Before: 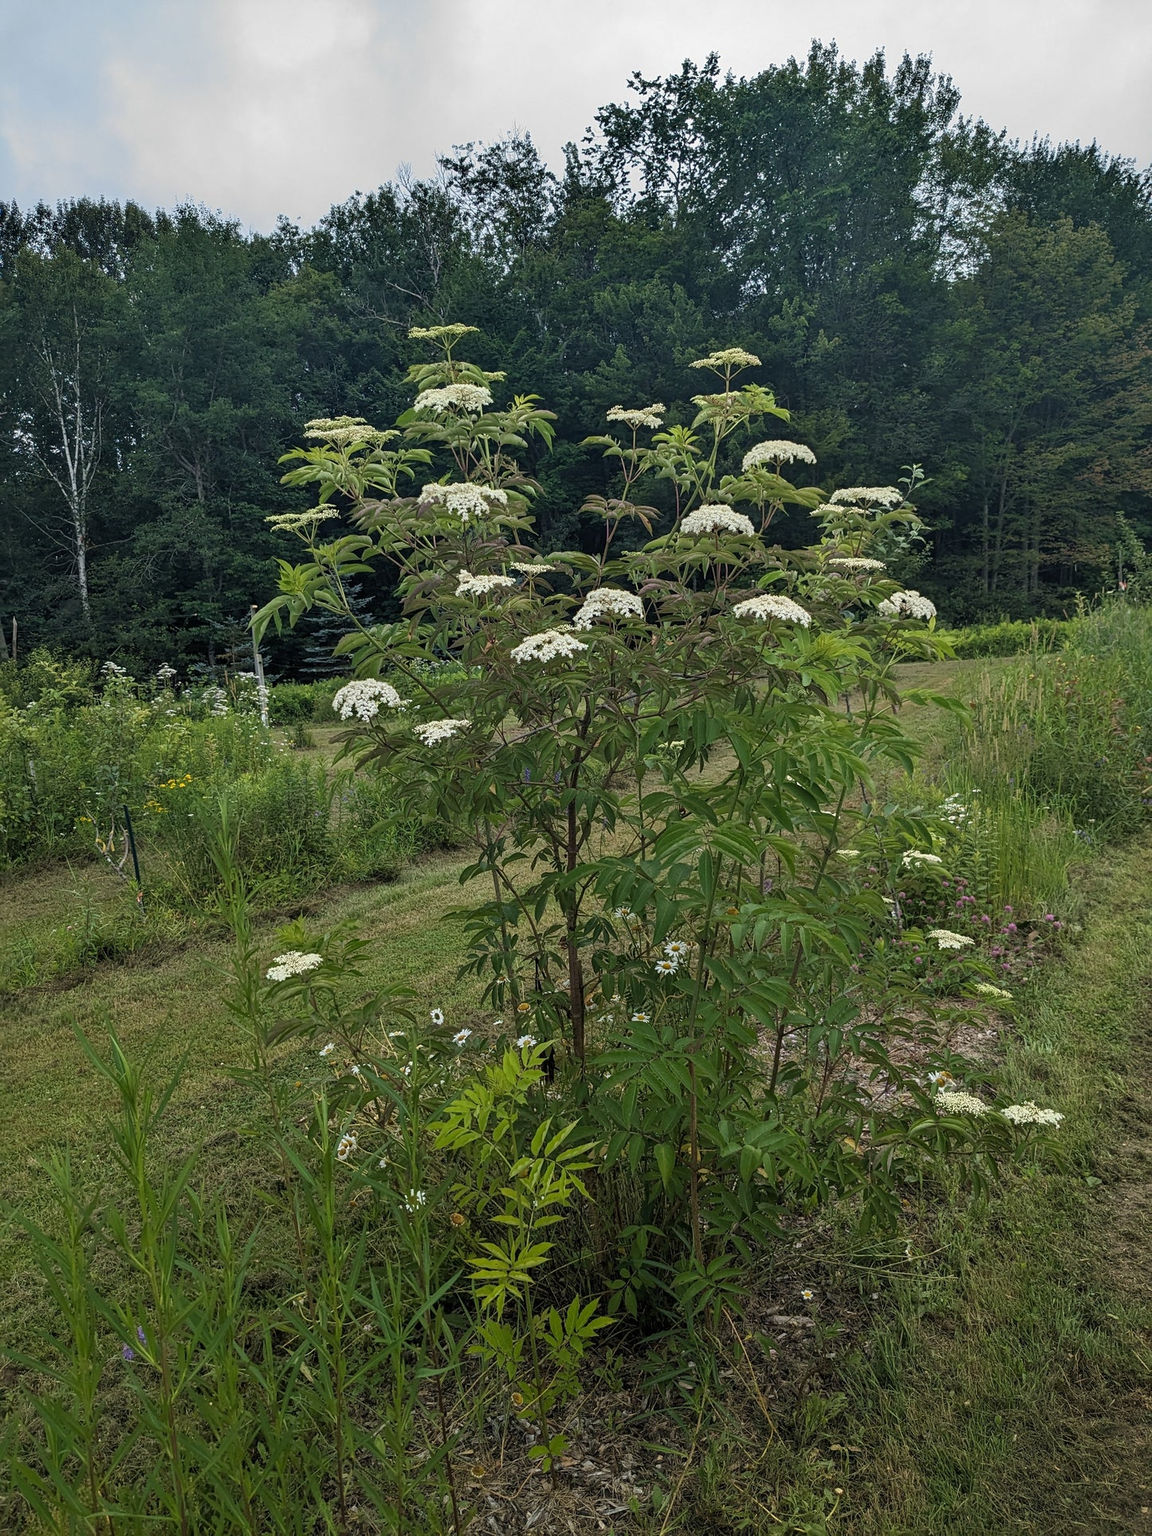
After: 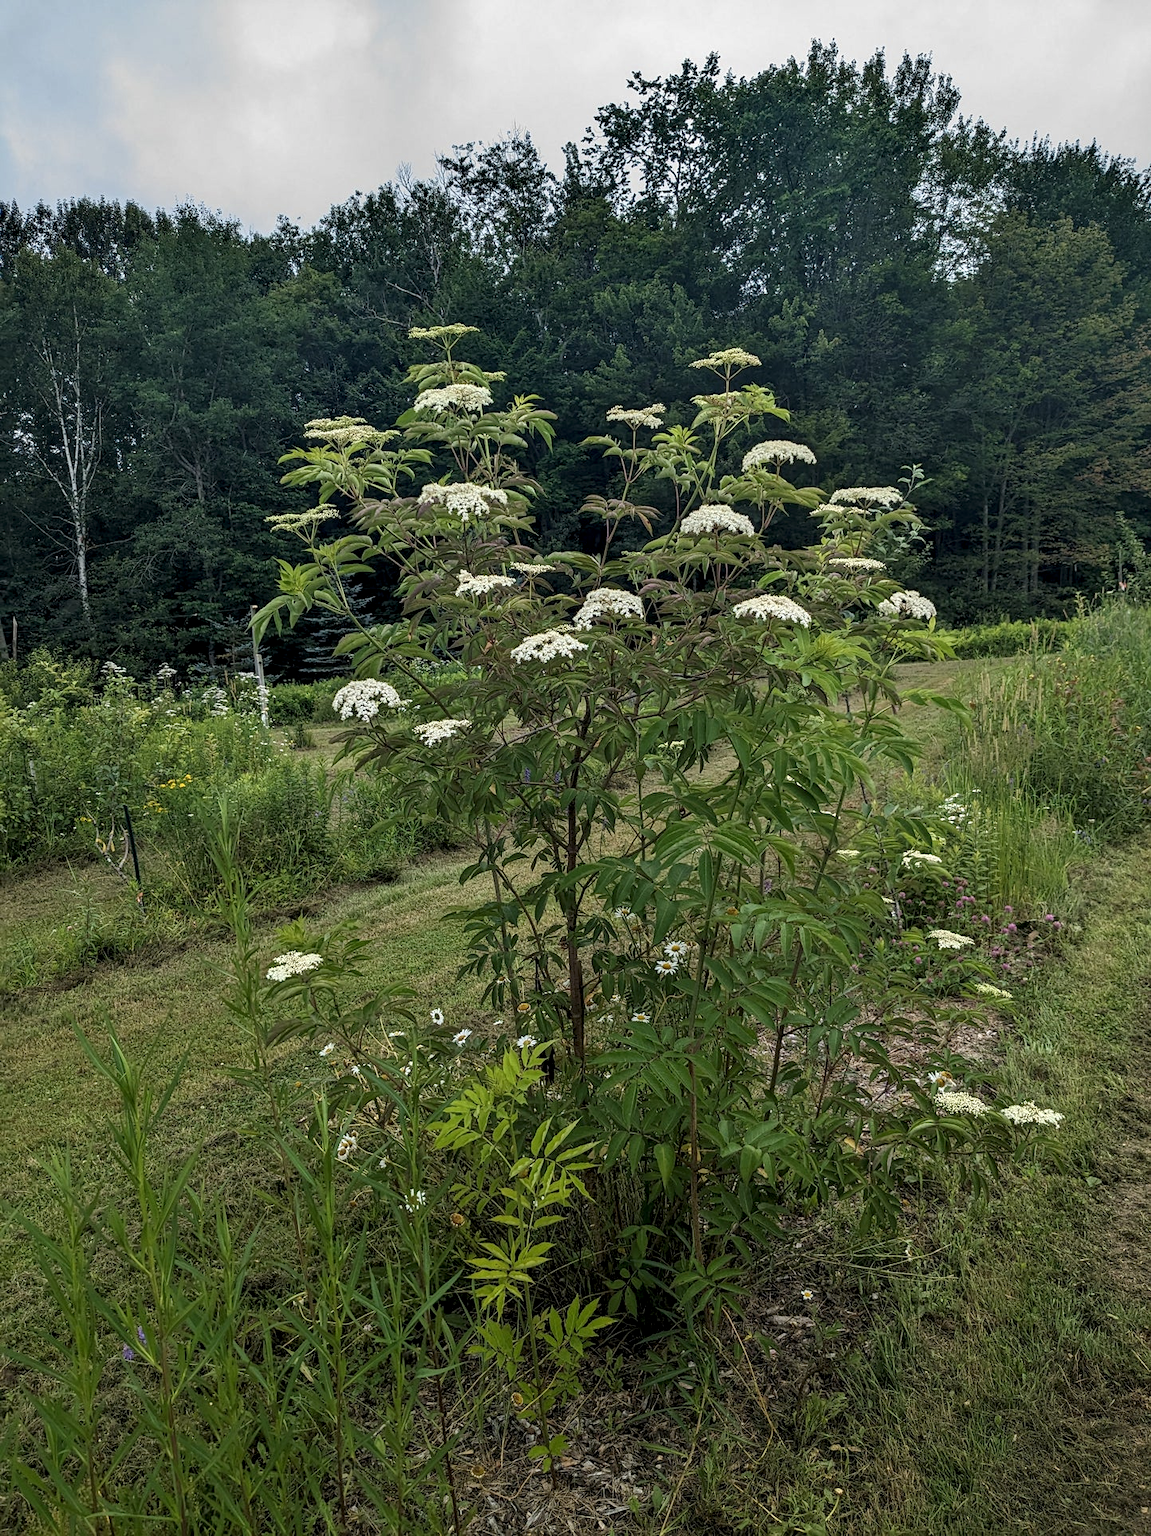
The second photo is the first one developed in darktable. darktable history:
local contrast: highlights 30%, shadows 78%, midtone range 0.743
